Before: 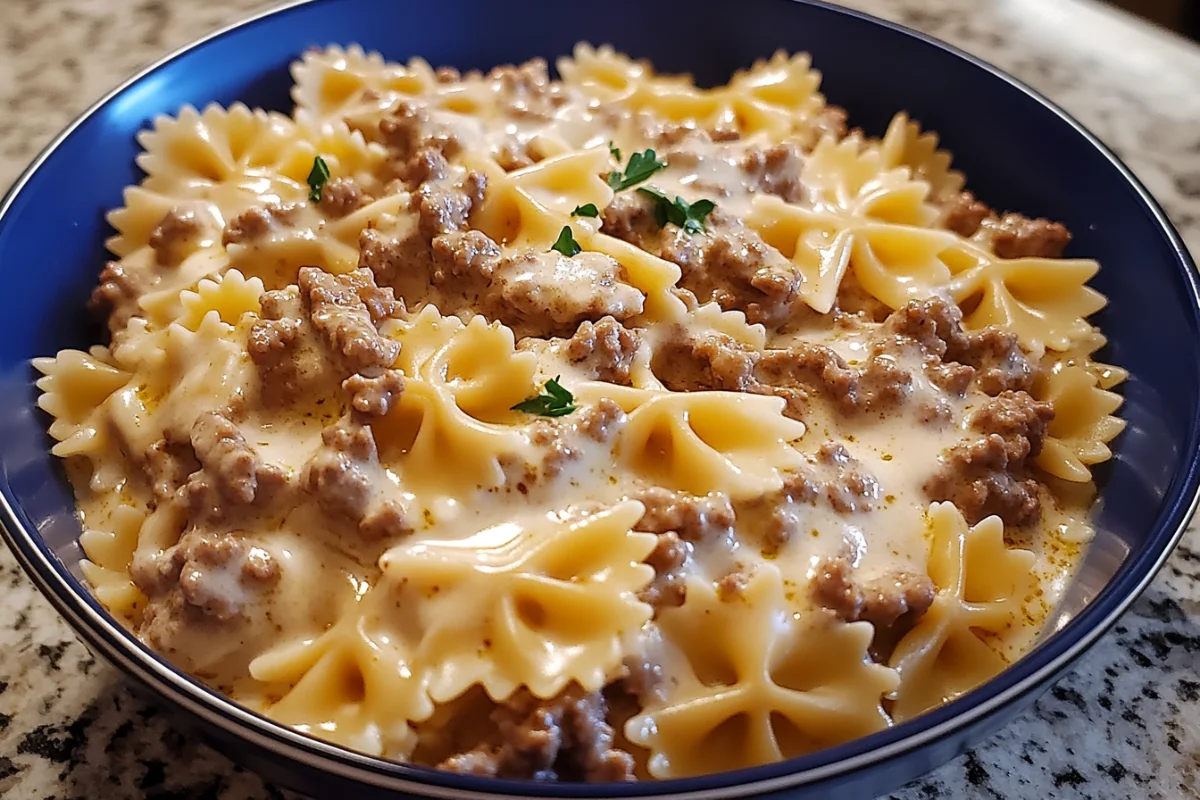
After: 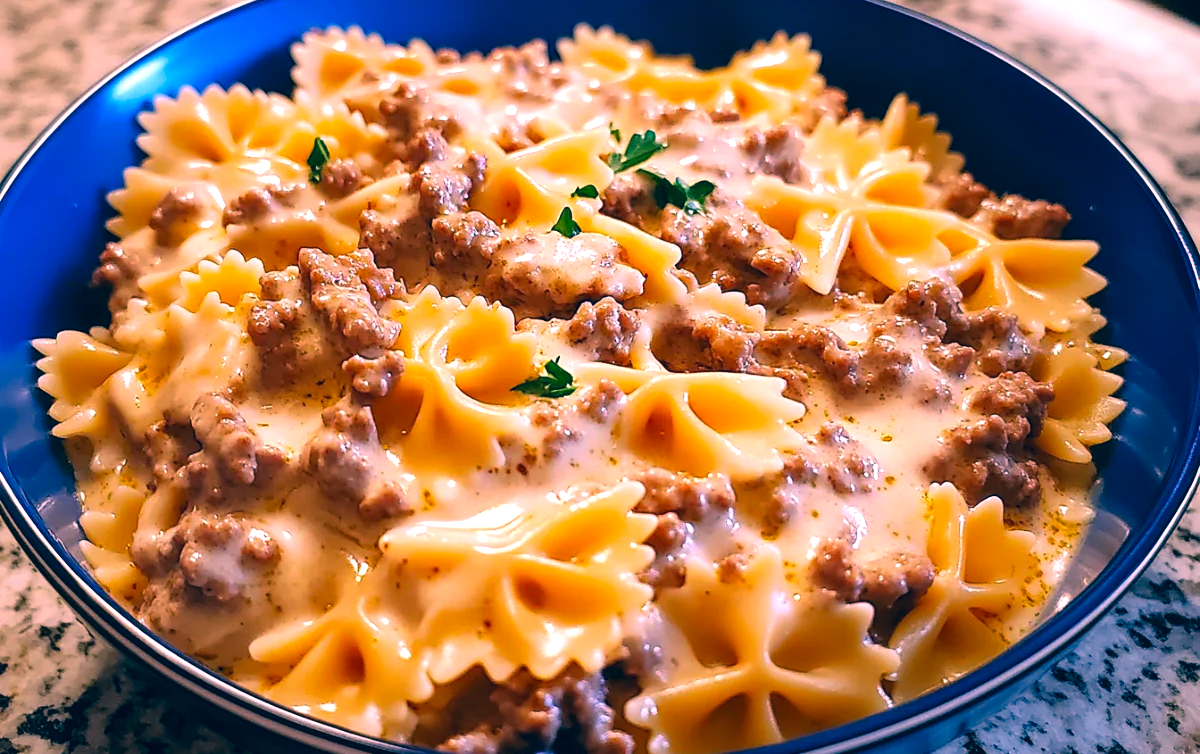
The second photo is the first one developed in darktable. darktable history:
color correction: highlights a* 16.66, highlights b* 0.19, shadows a* -15.39, shadows b* -14.35, saturation 1.46
tone equalizer: -8 EV -0.455 EV, -7 EV -0.368 EV, -6 EV -0.35 EV, -5 EV -0.203 EV, -3 EV 0.245 EV, -2 EV 0.342 EV, -1 EV 0.41 EV, +0 EV 0.399 EV
crop and rotate: top 2.526%, bottom 3.157%
local contrast: highlights 106%, shadows 102%, detail 120%, midtone range 0.2
